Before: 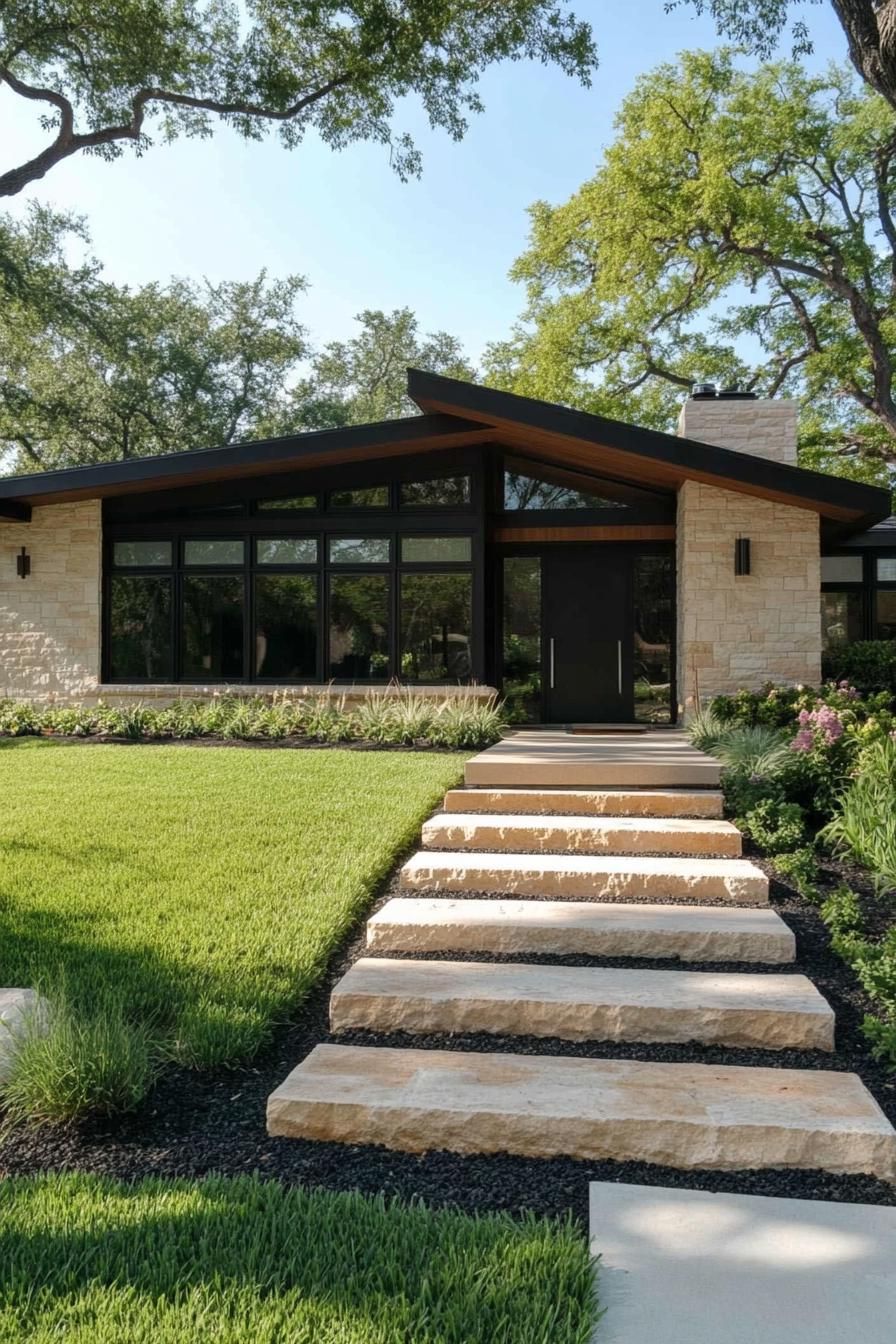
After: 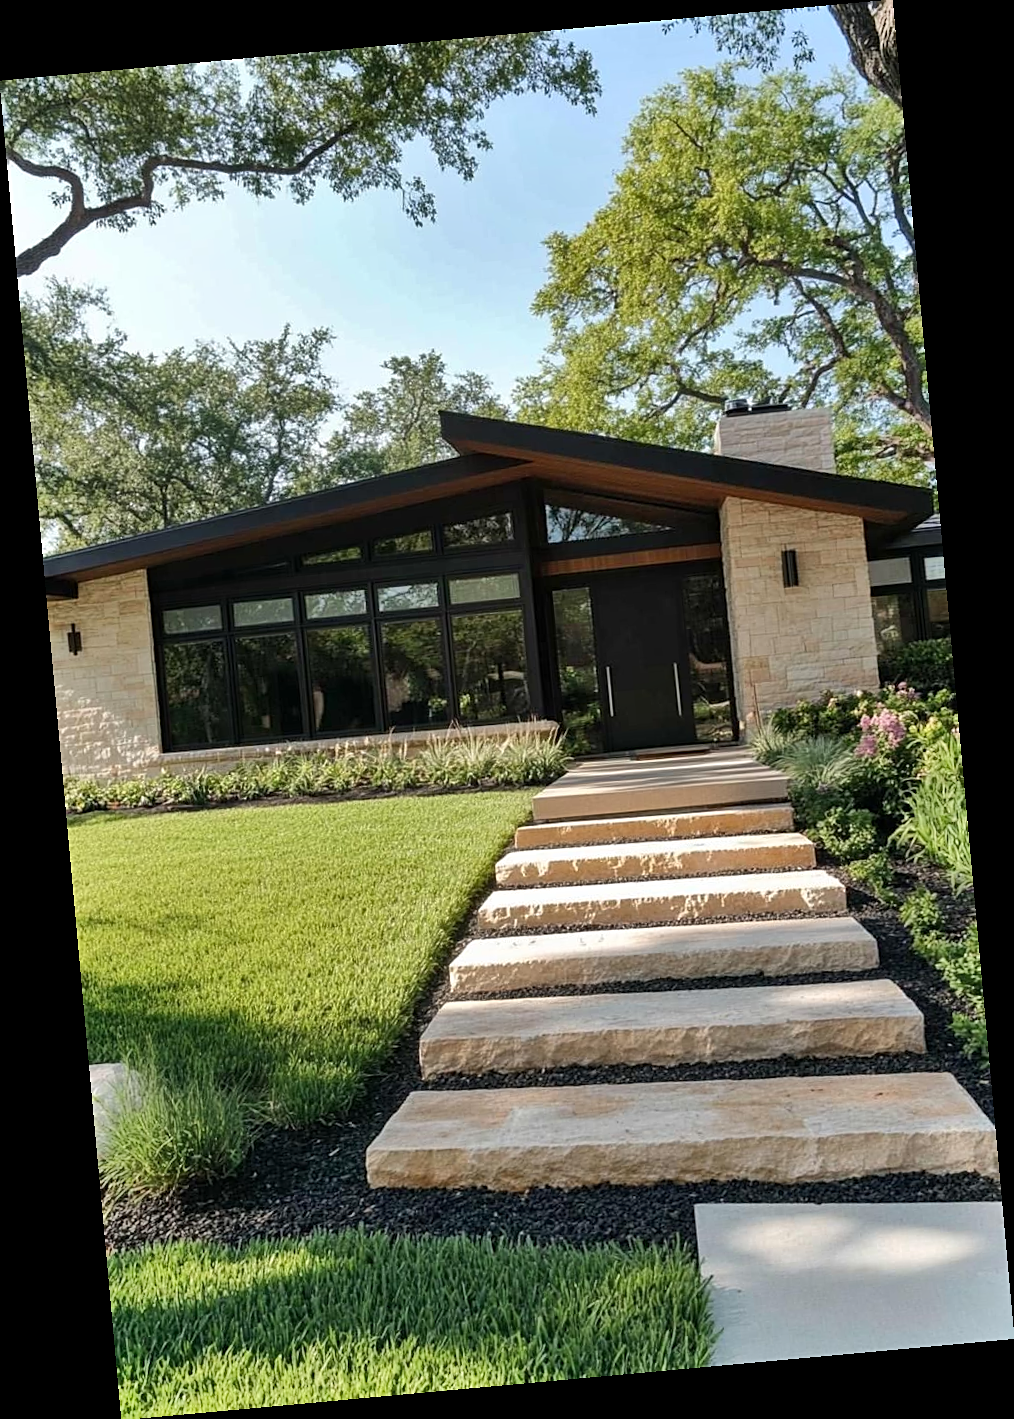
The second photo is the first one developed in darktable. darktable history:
rotate and perspective: rotation -5.2°, automatic cropping off
sharpen: on, module defaults
shadows and highlights: white point adjustment 0.1, highlights -70, soften with gaussian
